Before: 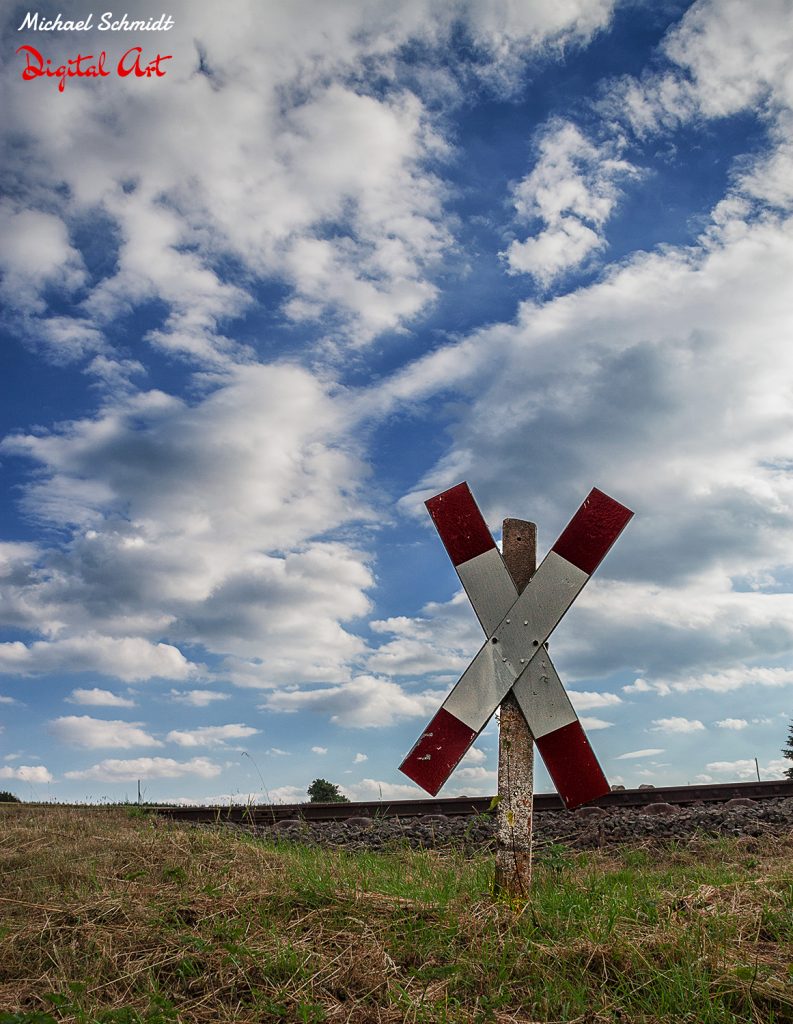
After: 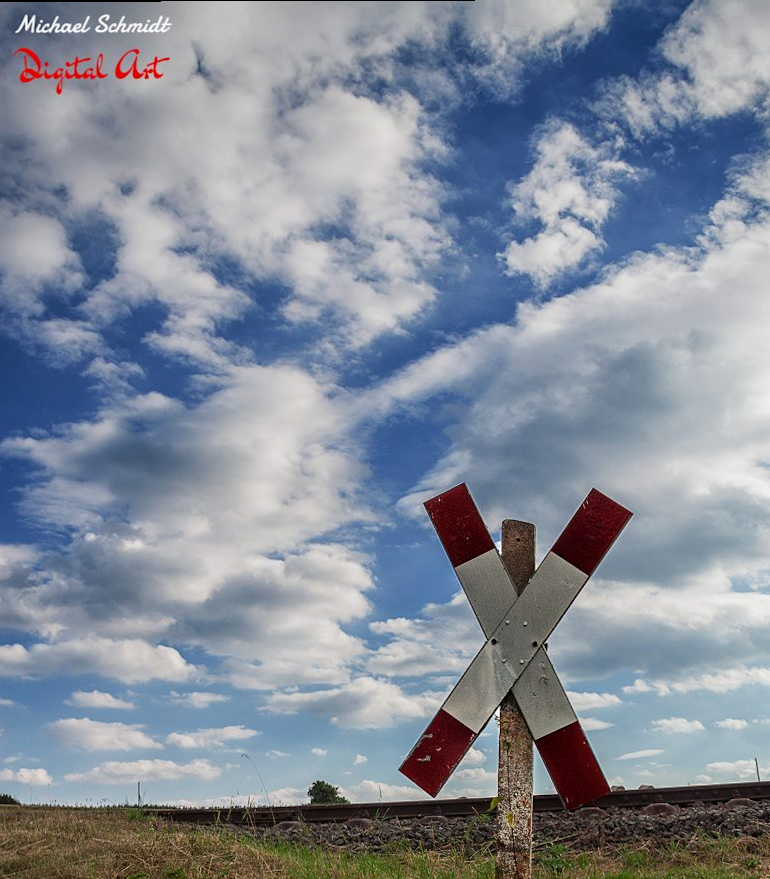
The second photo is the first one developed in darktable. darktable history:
crop and rotate: angle 0.182°, left 0.391%, right 2.82%, bottom 14.346%
